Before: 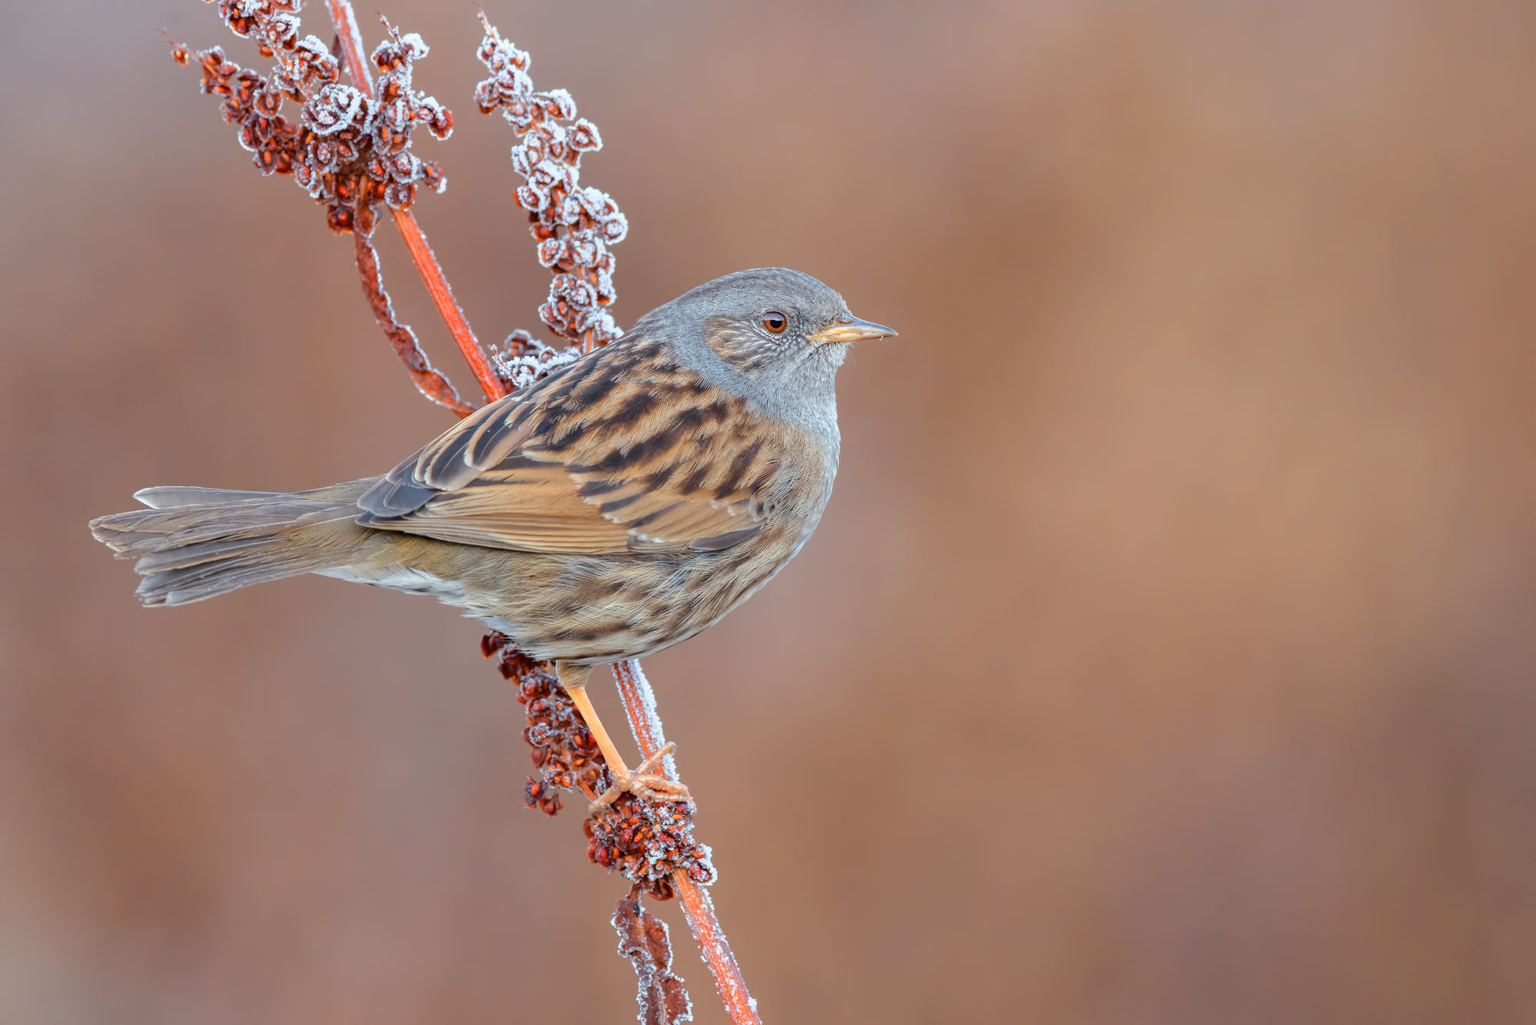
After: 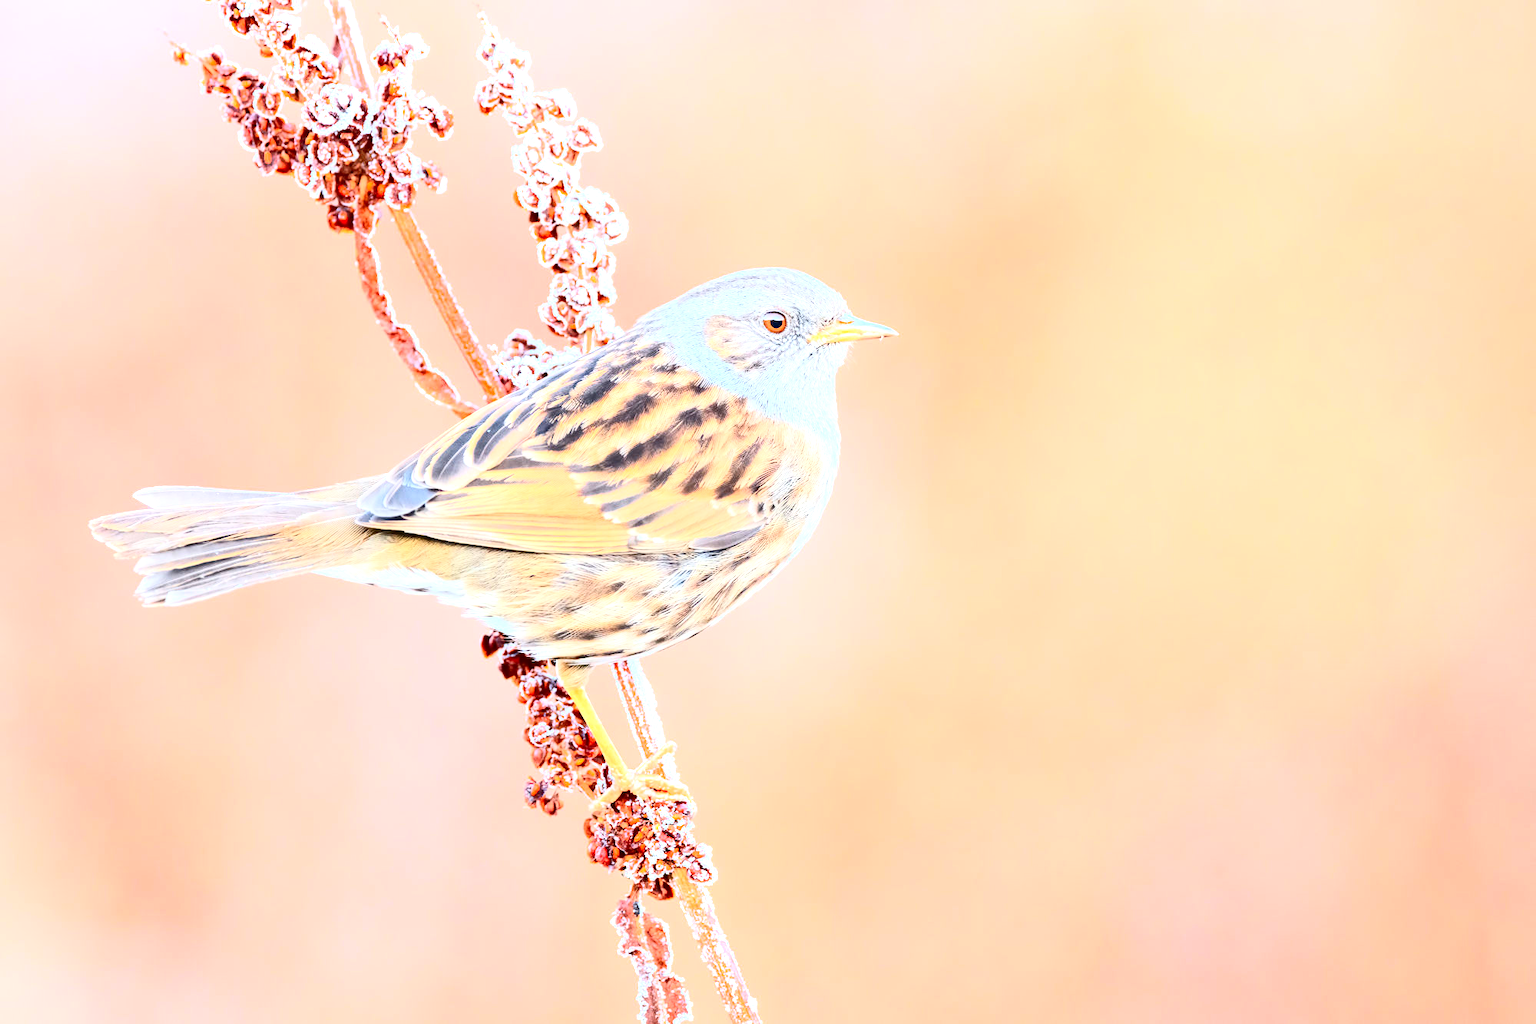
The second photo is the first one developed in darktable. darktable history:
exposure: black level correction 0, exposure 1.45 EV, compensate exposure bias true, compensate highlight preservation false
contrast brightness saturation: contrast 0.4, brightness 0.1, saturation 0.21
